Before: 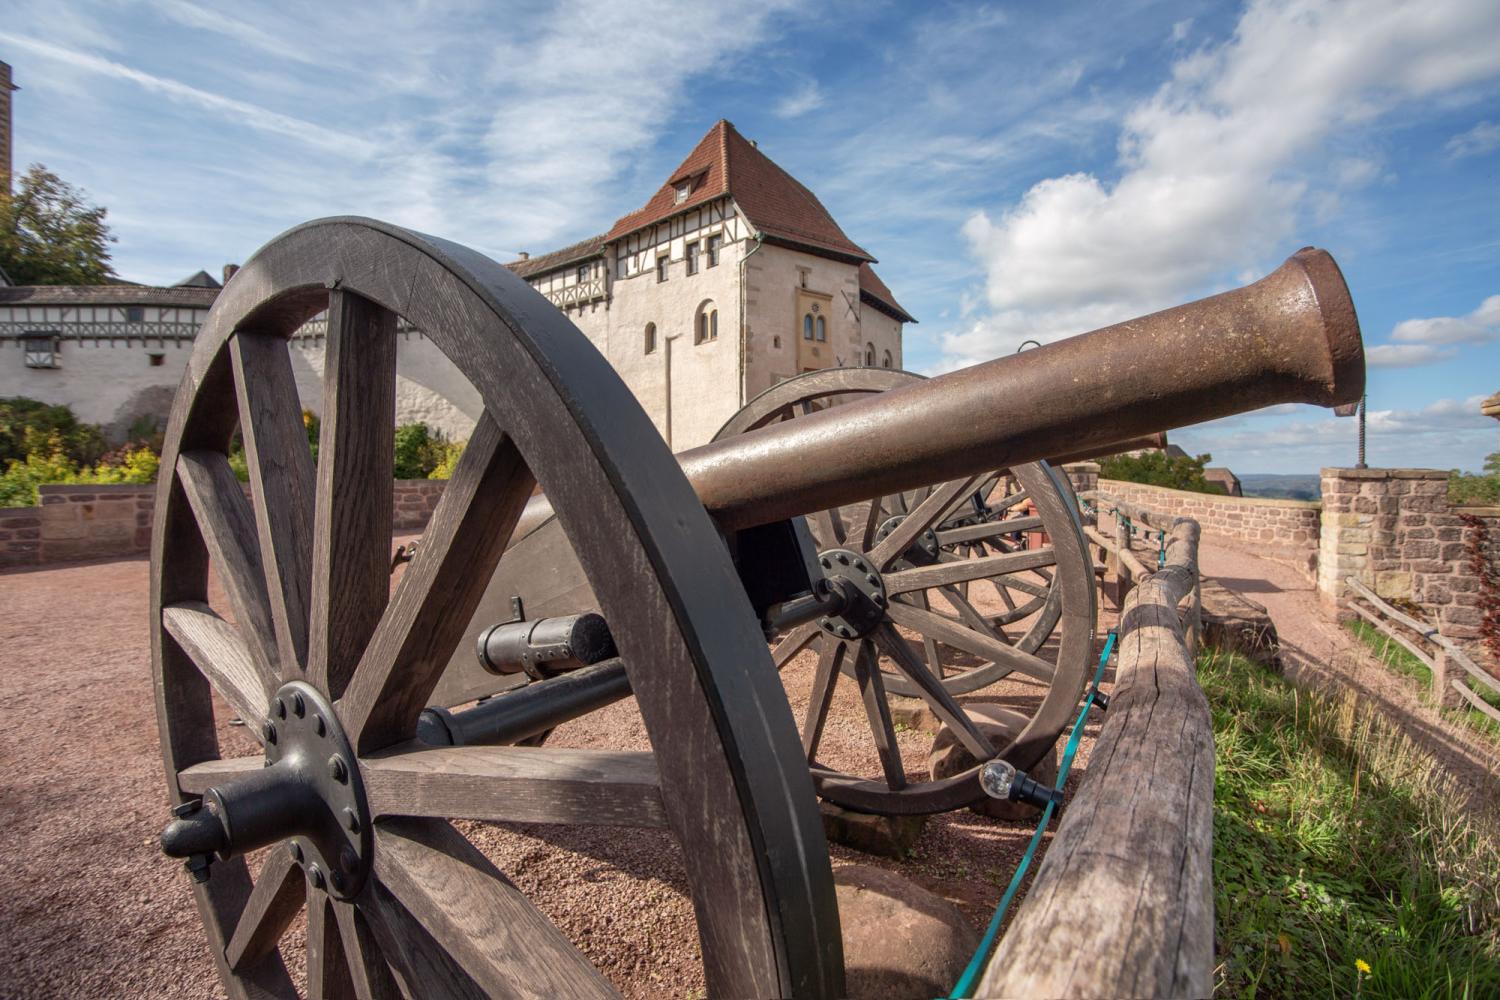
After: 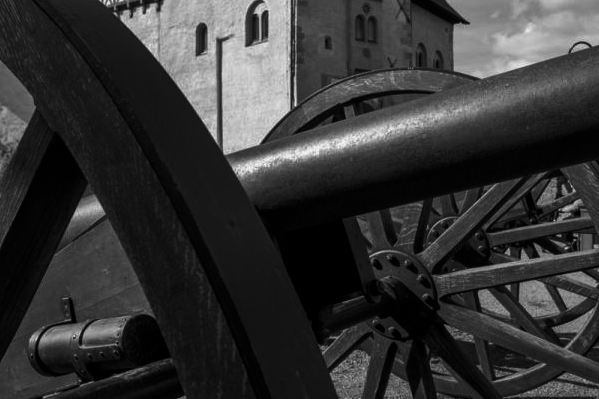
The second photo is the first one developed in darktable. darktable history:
contrast brightness saturation: contrast -0.03, brightness -0.59, saturation -1
white balance: red 0.967, blue 1.049
crop: left 30%, top 30%, right 30%, bottom 30%
